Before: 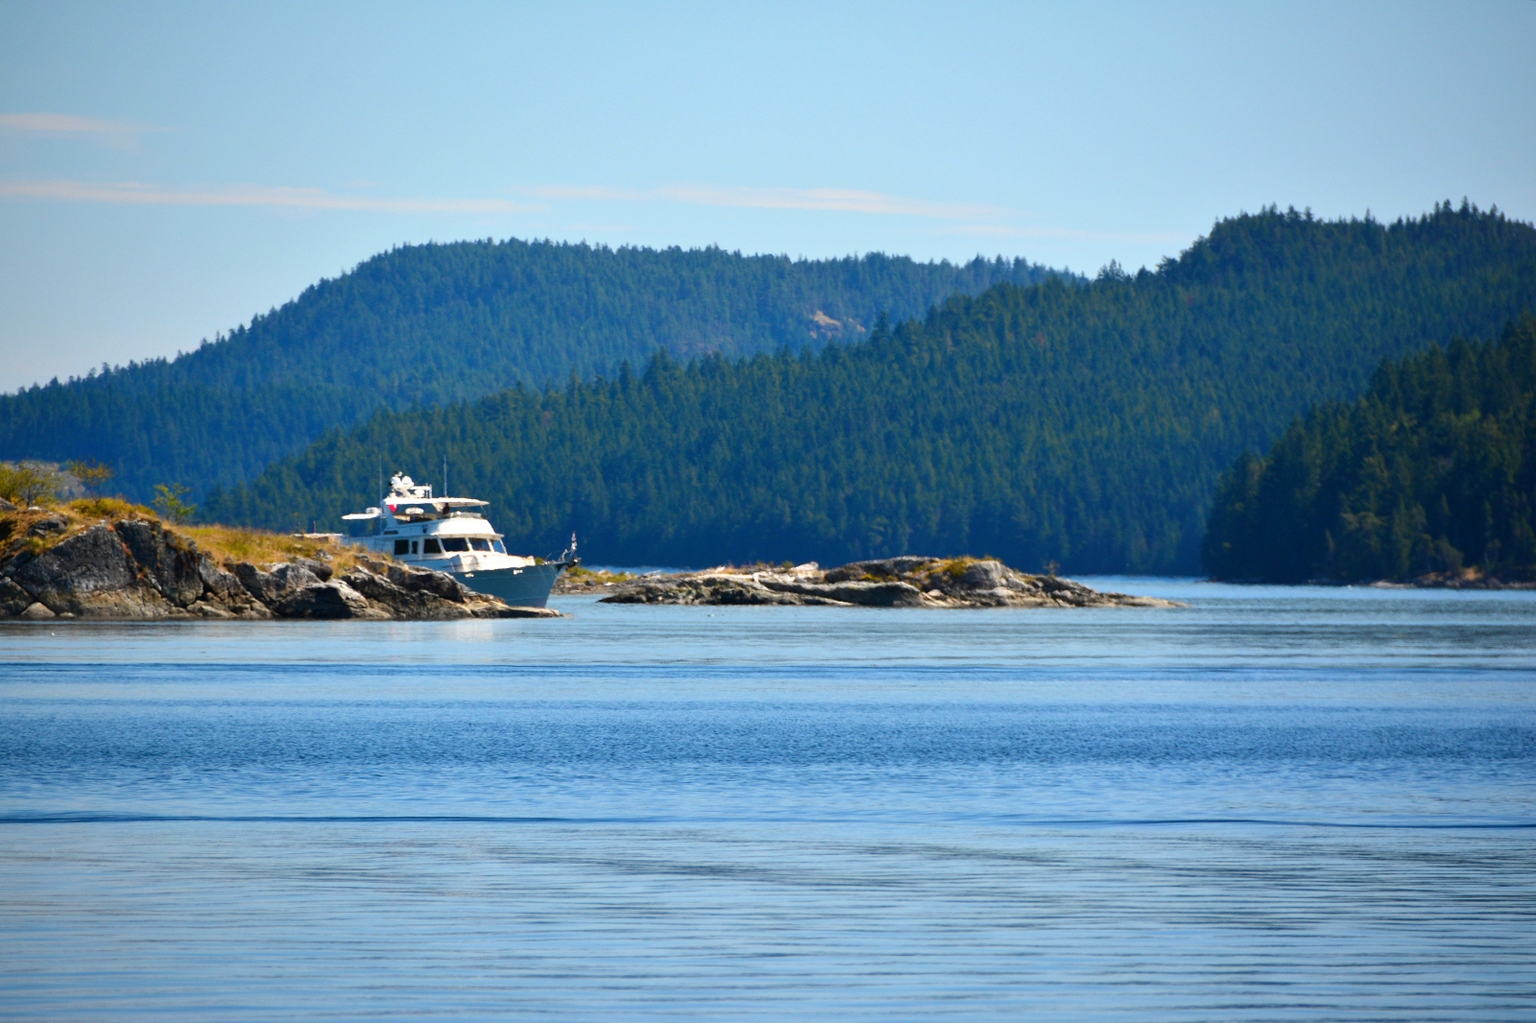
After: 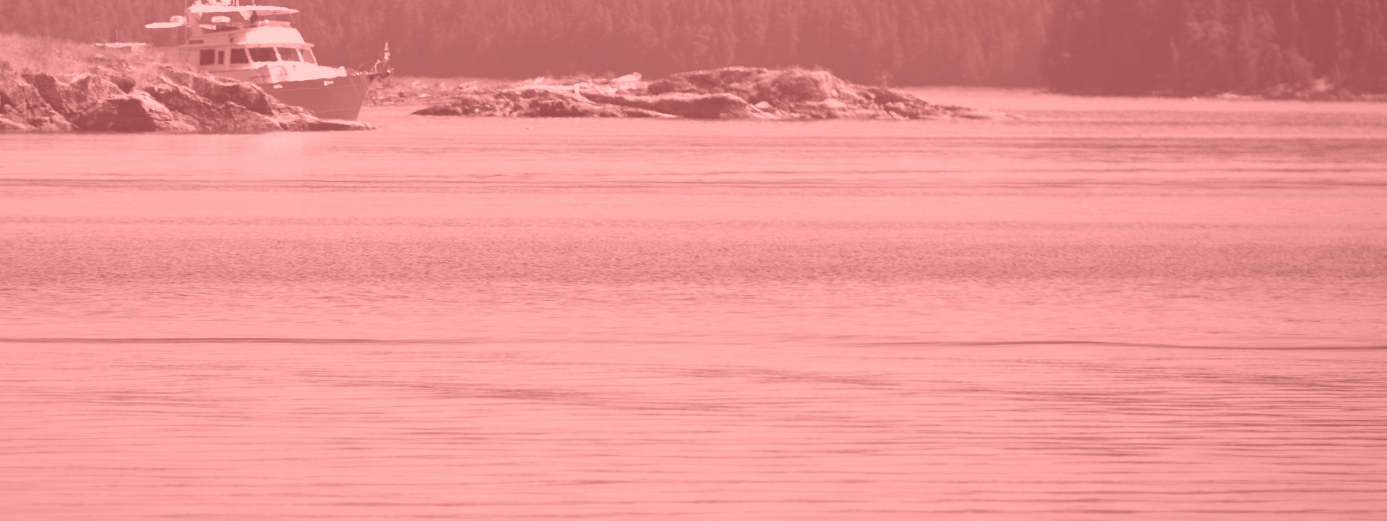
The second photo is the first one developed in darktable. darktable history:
colorize: saturation 51%, source mix 50.67%, lightness 50.67%
crop and rotate: left 13.306%, top 48.129%, bottom 2.928%
